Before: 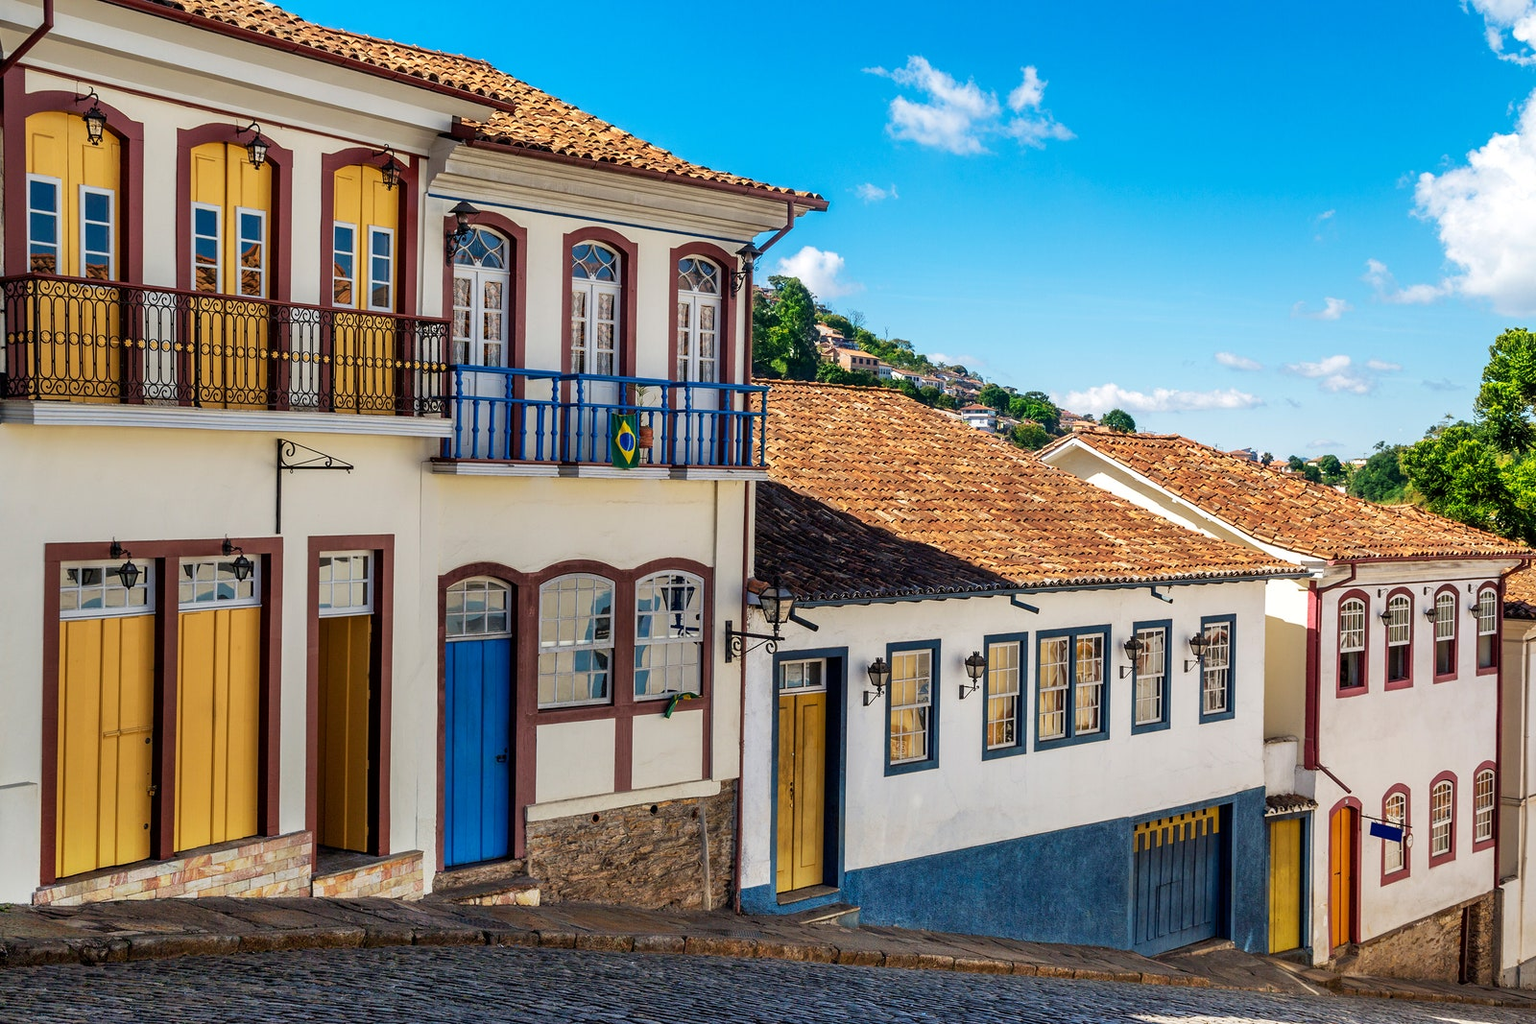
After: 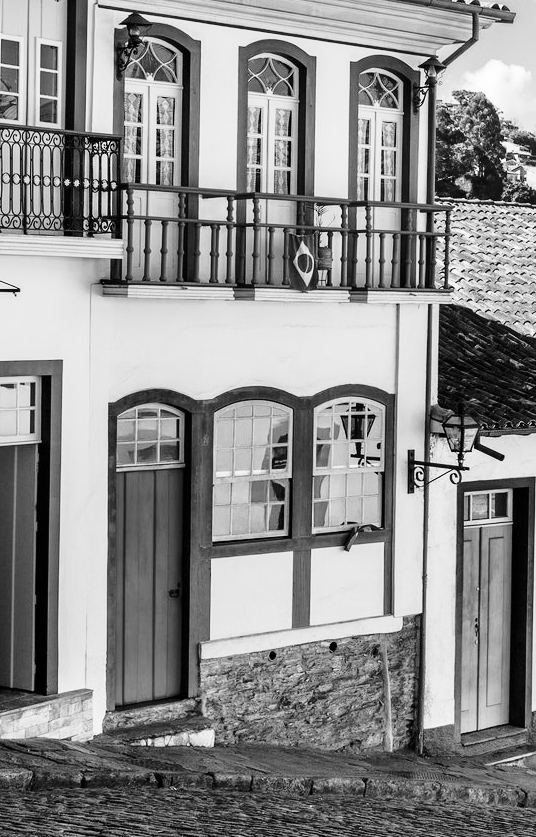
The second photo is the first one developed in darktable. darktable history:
monochrome: a 1.94, b -0.638
crop and rotate: left 21.77%, top 18.528%, right 44.676%, bottom 2.997%
base curve: curves: ch0 [(0, 0) (0.028, 0.03) (0.121, 0.232) (0.46, 0.748) (0.859, 0.968) (1, 1)], preserve colors none
